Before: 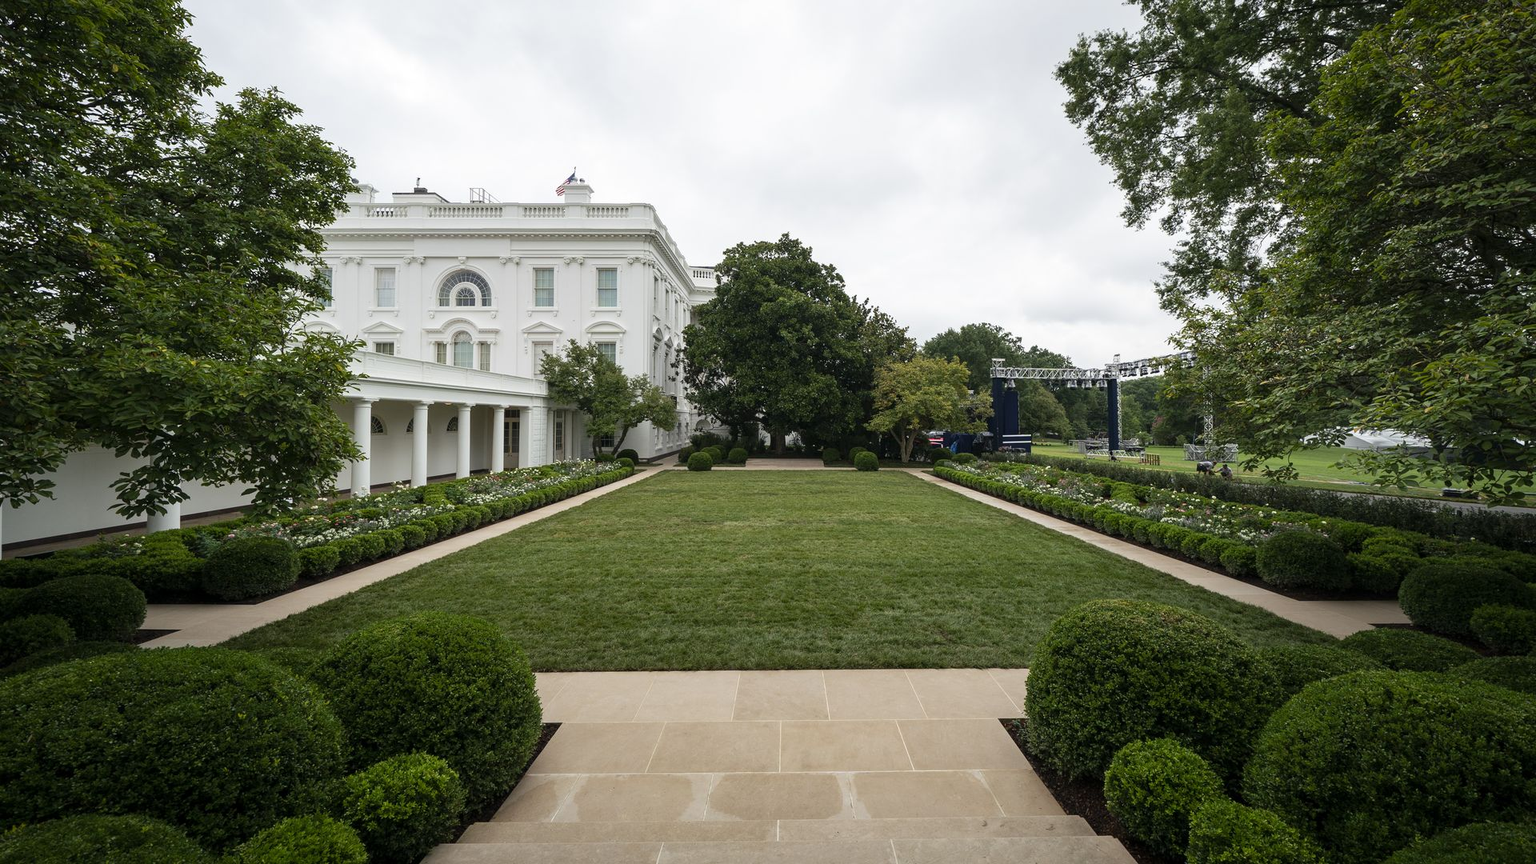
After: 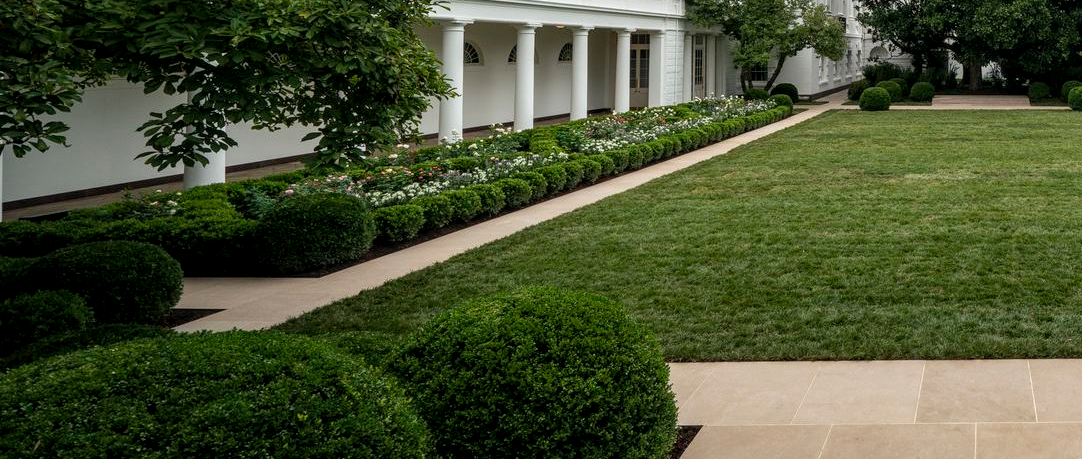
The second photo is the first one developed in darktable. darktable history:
crop: top 44.288%, right 43.598%, bottom 13.156%
local contrast: detail 130%
